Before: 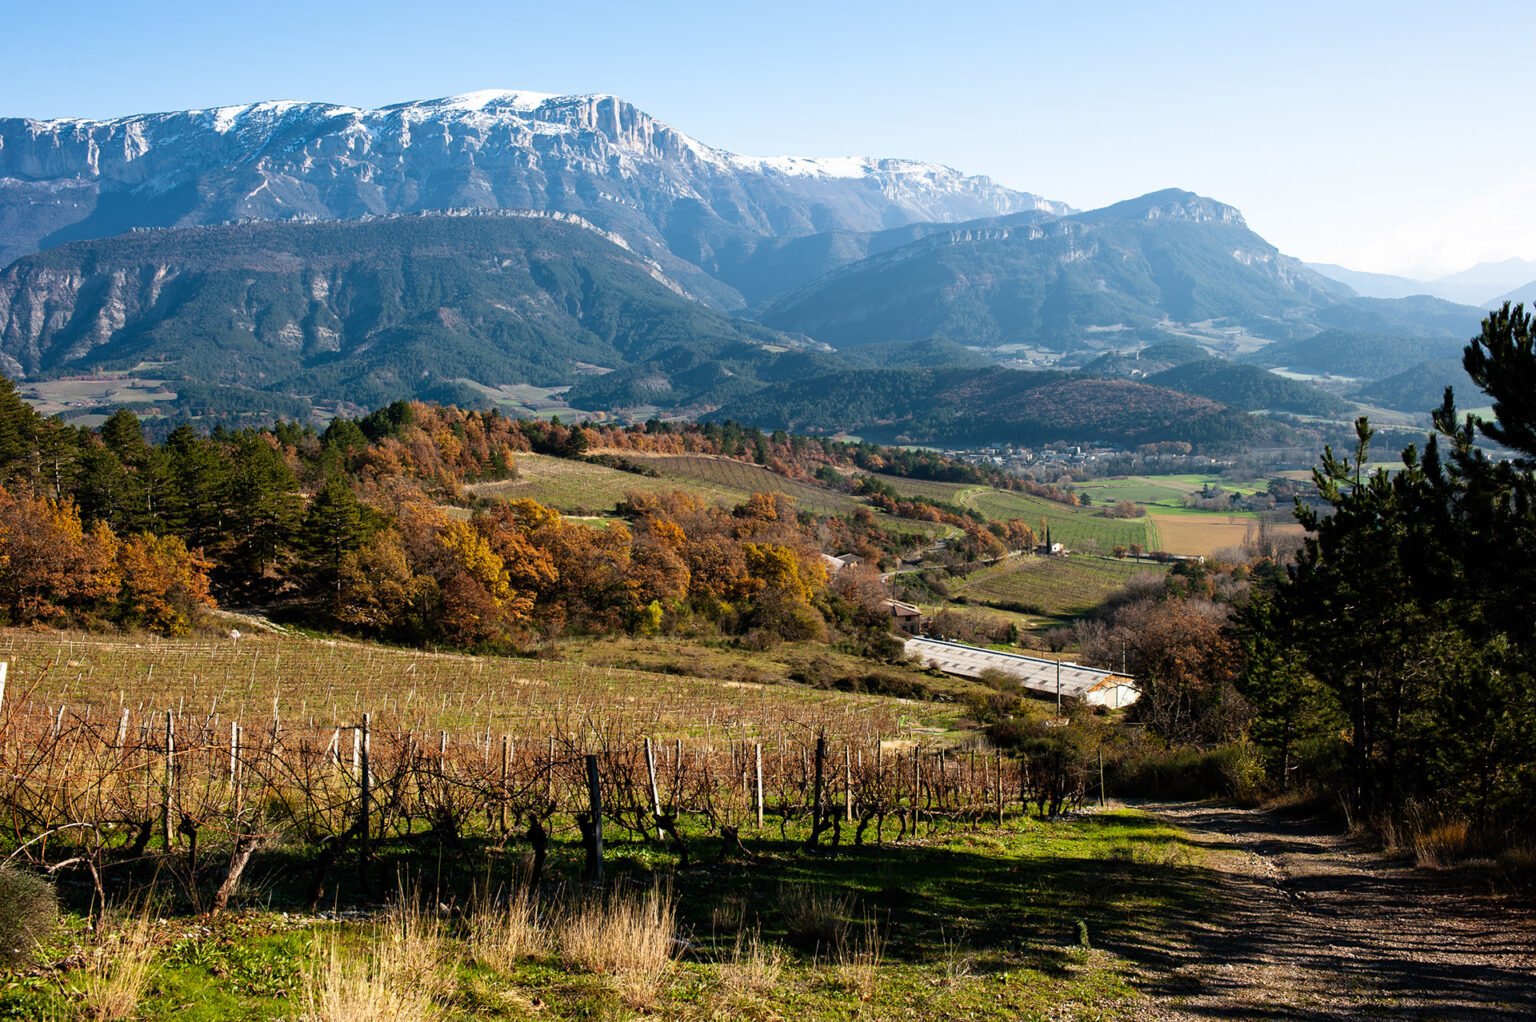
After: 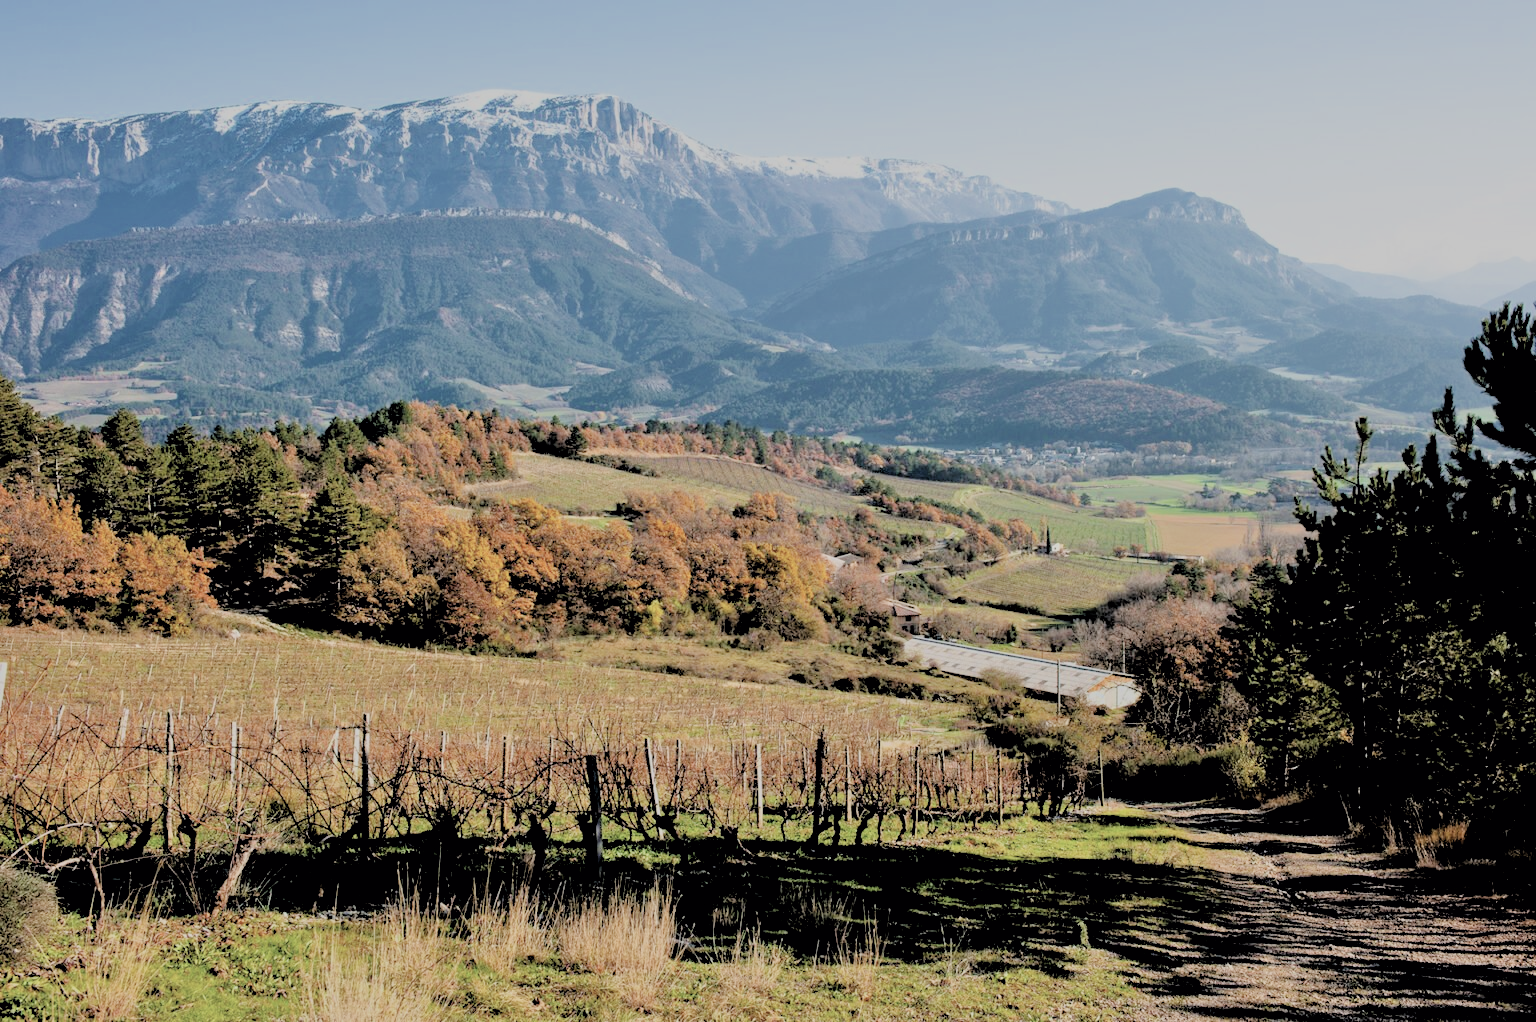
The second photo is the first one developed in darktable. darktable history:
tone equalizer: -7 EV 0.15 EV, -6 EV 0.6 EV, -5 EV 1.15 EV, -4 EV 1.33 EV, -3 EV 1.15 EV, -2 EV 0.6 EV, -1 EV 0.15 EV, mask exposure compensation -0.5 EV
filmic rgb: black relative exposure -6.15 EV, white relative exposure 6.96 EV, hardness 2.23, color science v6 (2022)
rgb levels: preserve colors sum RGB, levels [[0.038, 0.433, 0.934], [0, 0.5, 1], [0, 0.5, 1]]
contrast brightness saturation: contrast 0.1, saturation -0.36
